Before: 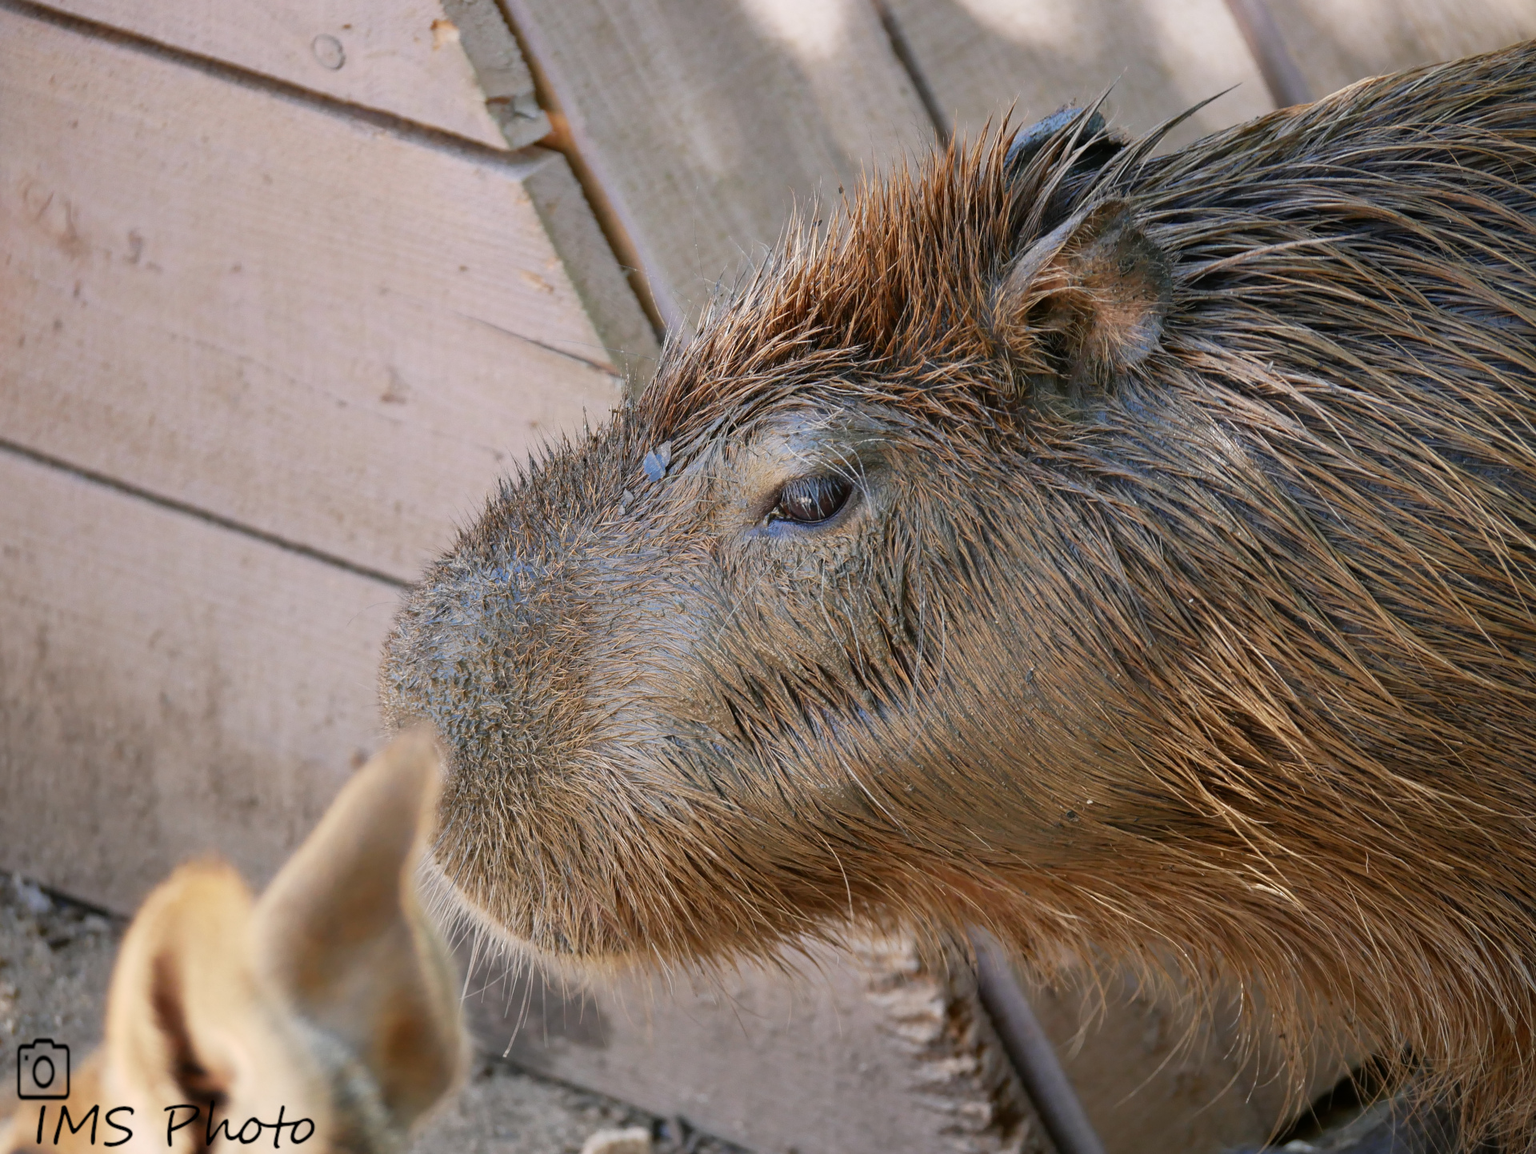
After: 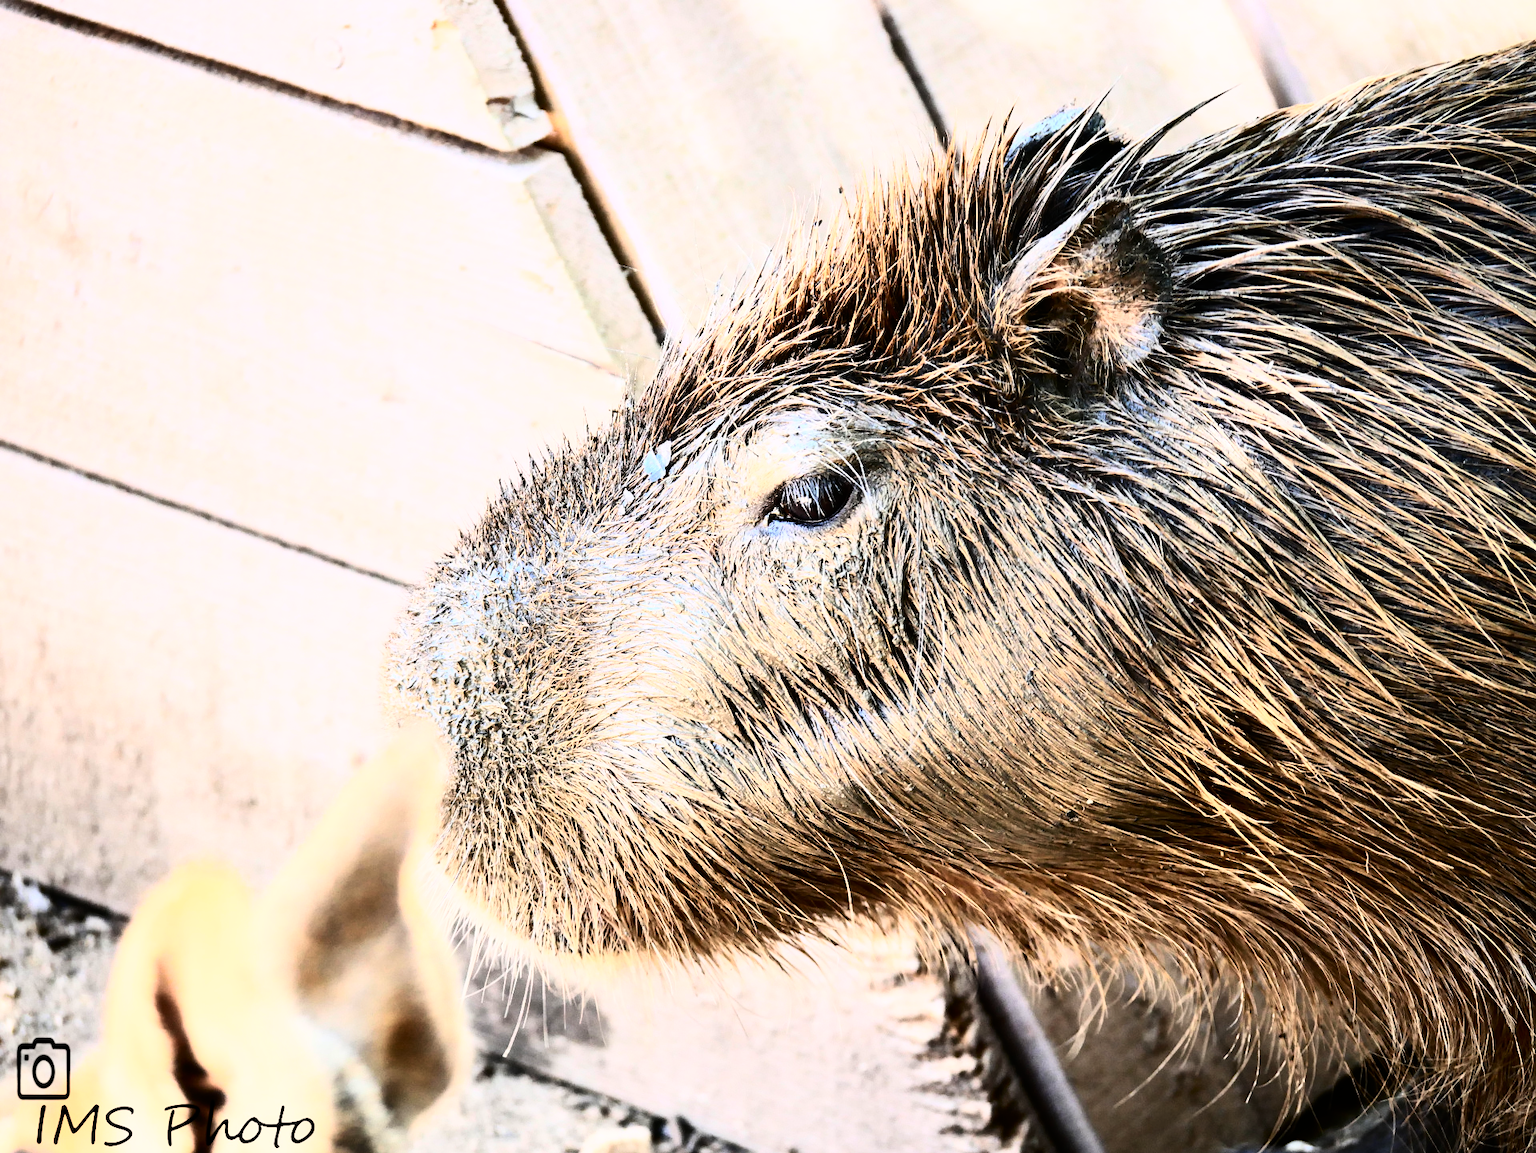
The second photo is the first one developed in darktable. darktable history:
rgb curve: curves: ch0 [(0, 0) (0.21, 0.15) (0.24, 0.21) (0.5, 0.75) (0.75, 0.96) (0.89, 0.99) (1, 1)]; ch1 [(0, 0.02) (0.21, 0.13) (0.25, 0.2) (0.5, 0.67) (0.75, 0.9) (0.89, 0.97) (1, 1)]; ch2 [(0, 0.02) (0.21, 0.13) (0.25, 0.2) (0.5, 0.67) (0.75, 0.9) (0.89, 0.97) (1, 1)], compensate middle gray true
contrast brightness saturation: contrast 0.39, brightness 0.1
